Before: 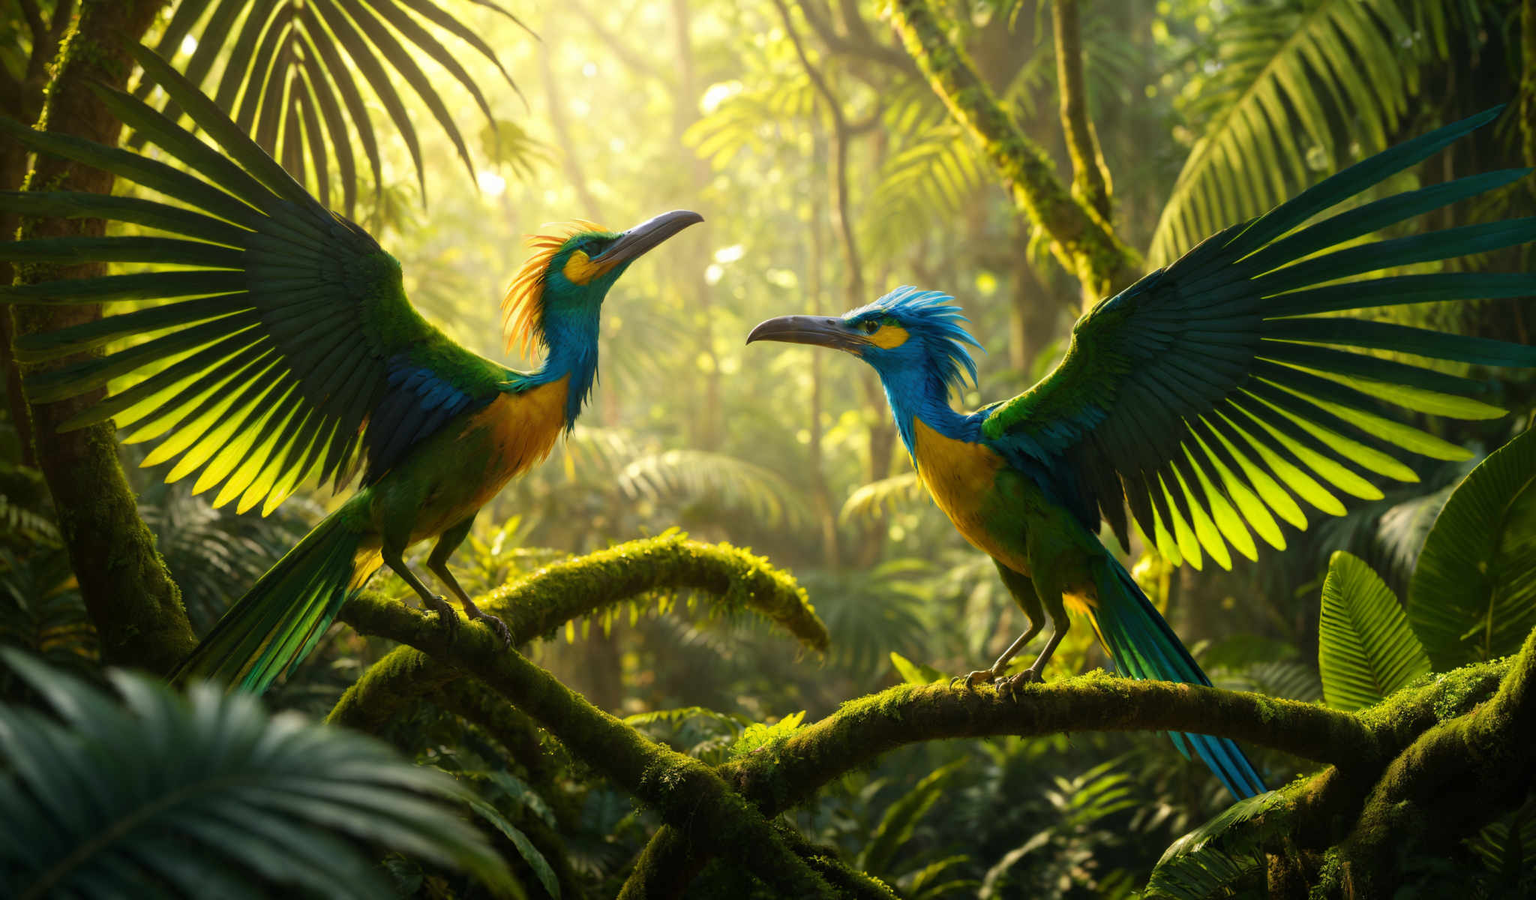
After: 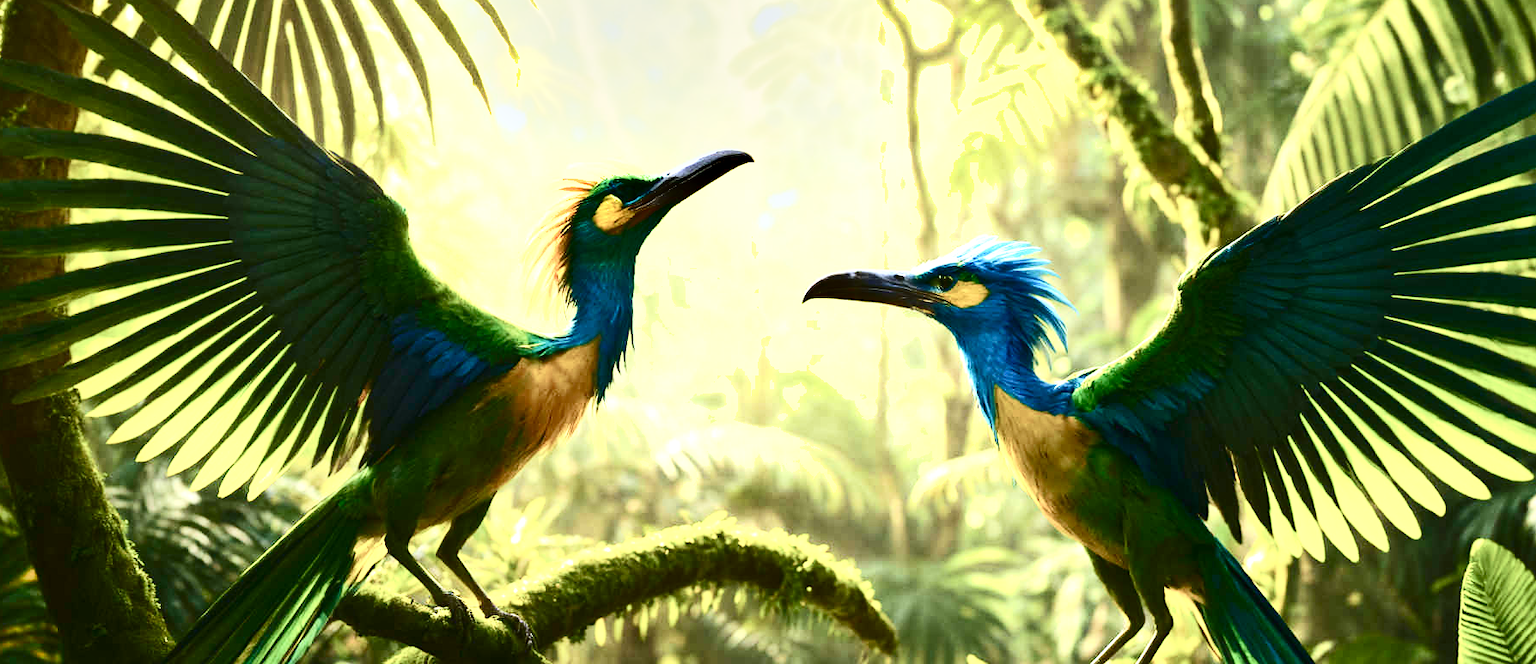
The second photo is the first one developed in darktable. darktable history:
white balance: red 0.925, blue 1.046
contrast brightness saturation: contrast 0.28
color balance rgb: shadows lift › luminance -10%, shadows lift › chroma 1%, shadows lift › hue 113°, power › luminance -15%, highlights gain › chroma 0.2%, highlights gain › hue 333°, global offset › luminance 0.5%, perceptual saturation grading › global saturation 20%, perceptual saturation grading › highlights -50%, perceptual saturation grading › shadows 25%, contrast -10%
velvia: on, module defaults
exposure: black level correction 0, exposure 1.625 EV, compensate exposure bias true, compensate highlight preservation false
crop: left 3.015%, top 8.969%, right 9.647%, bottom 26.457%
shadows and highlights: soften with gaussian
sharpen: amount 0.2
